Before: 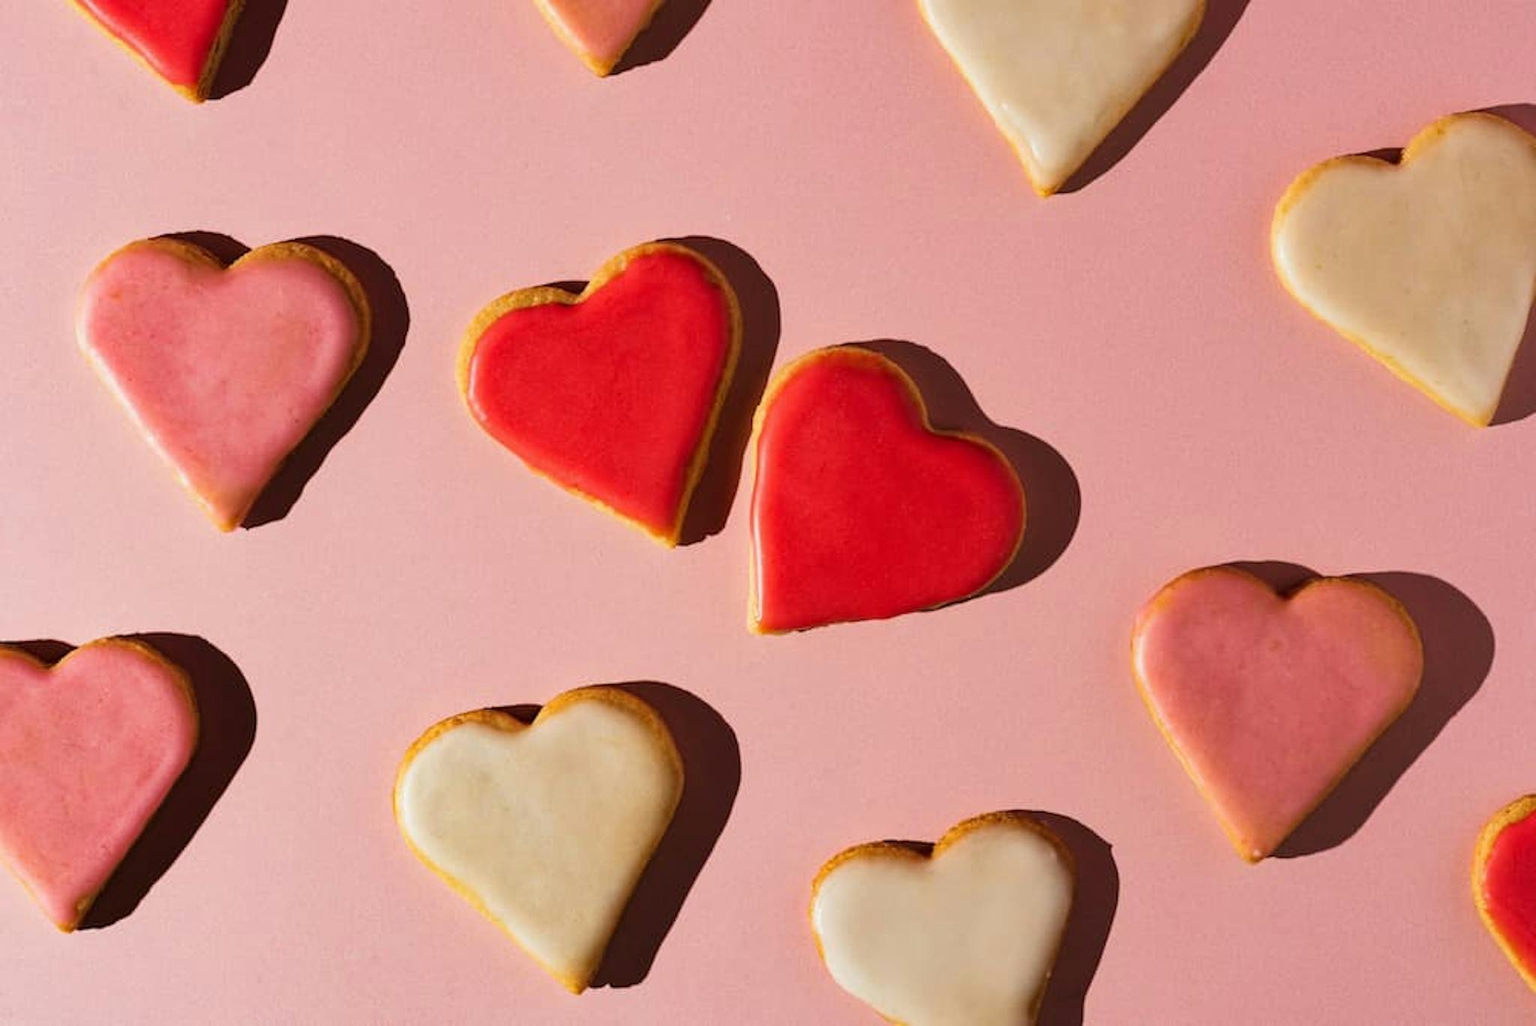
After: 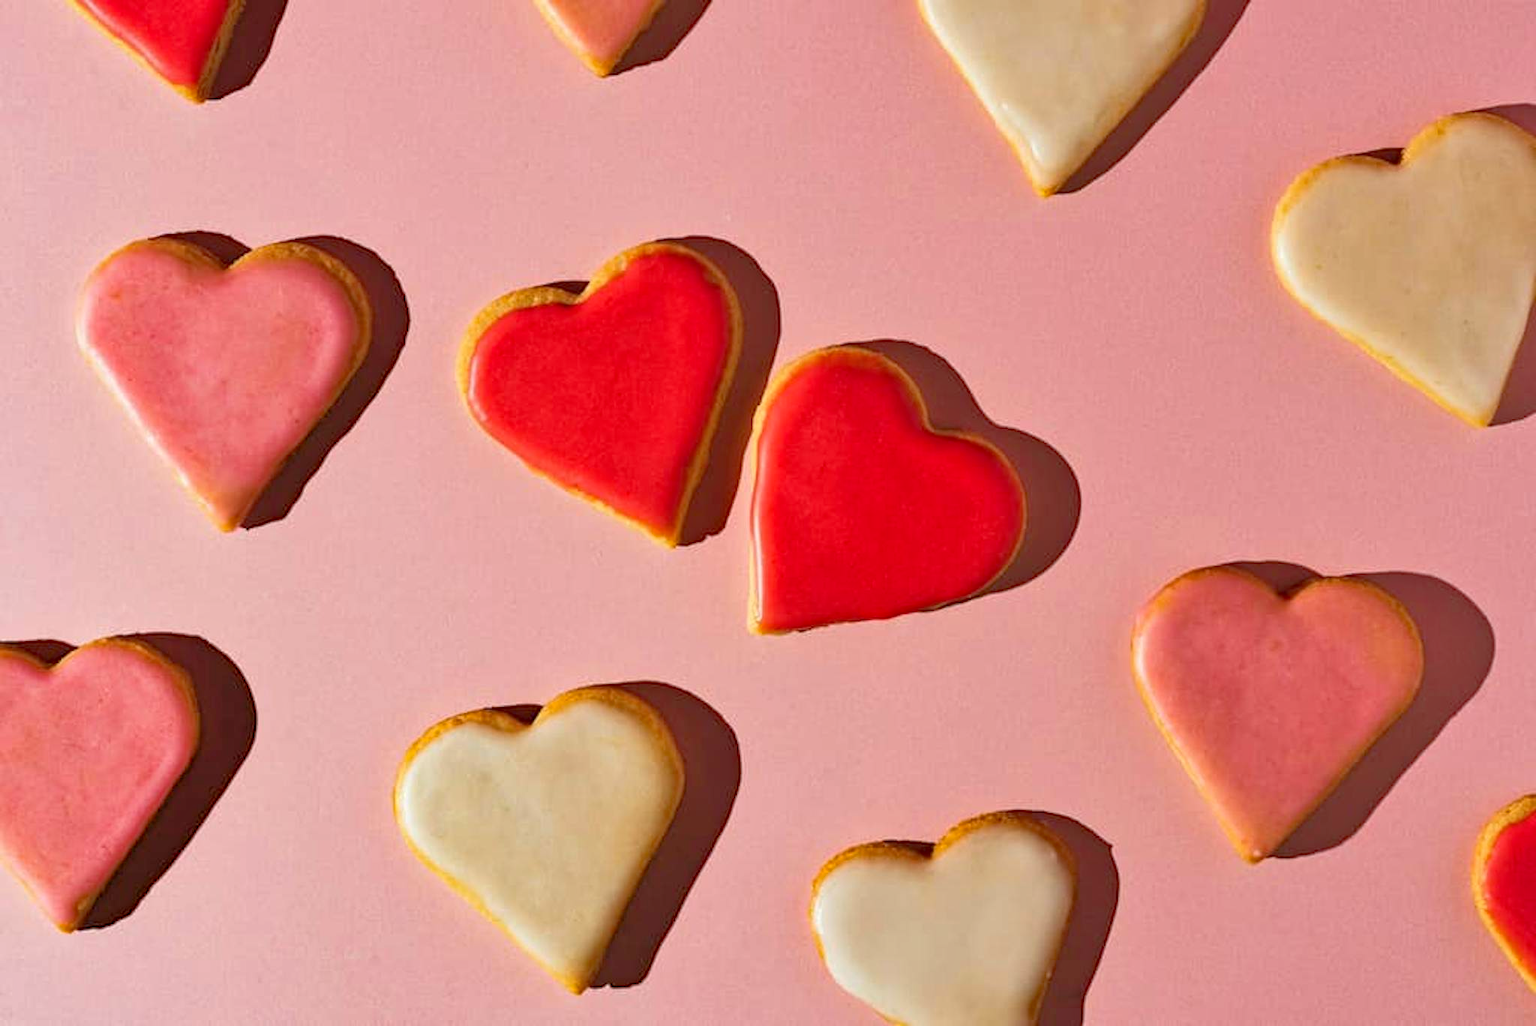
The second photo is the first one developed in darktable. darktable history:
tone equalizer: -7 EV 0.156 EV, -6 EV 0.579 EV, -5 EV 1.14 EV, -4 EV 1.32 EV, -3 EV 1.13 EV, -2 EV 0.6 EV, -1 EV 0.159 EV
haze removal: compatibility mode true, adaptive false
